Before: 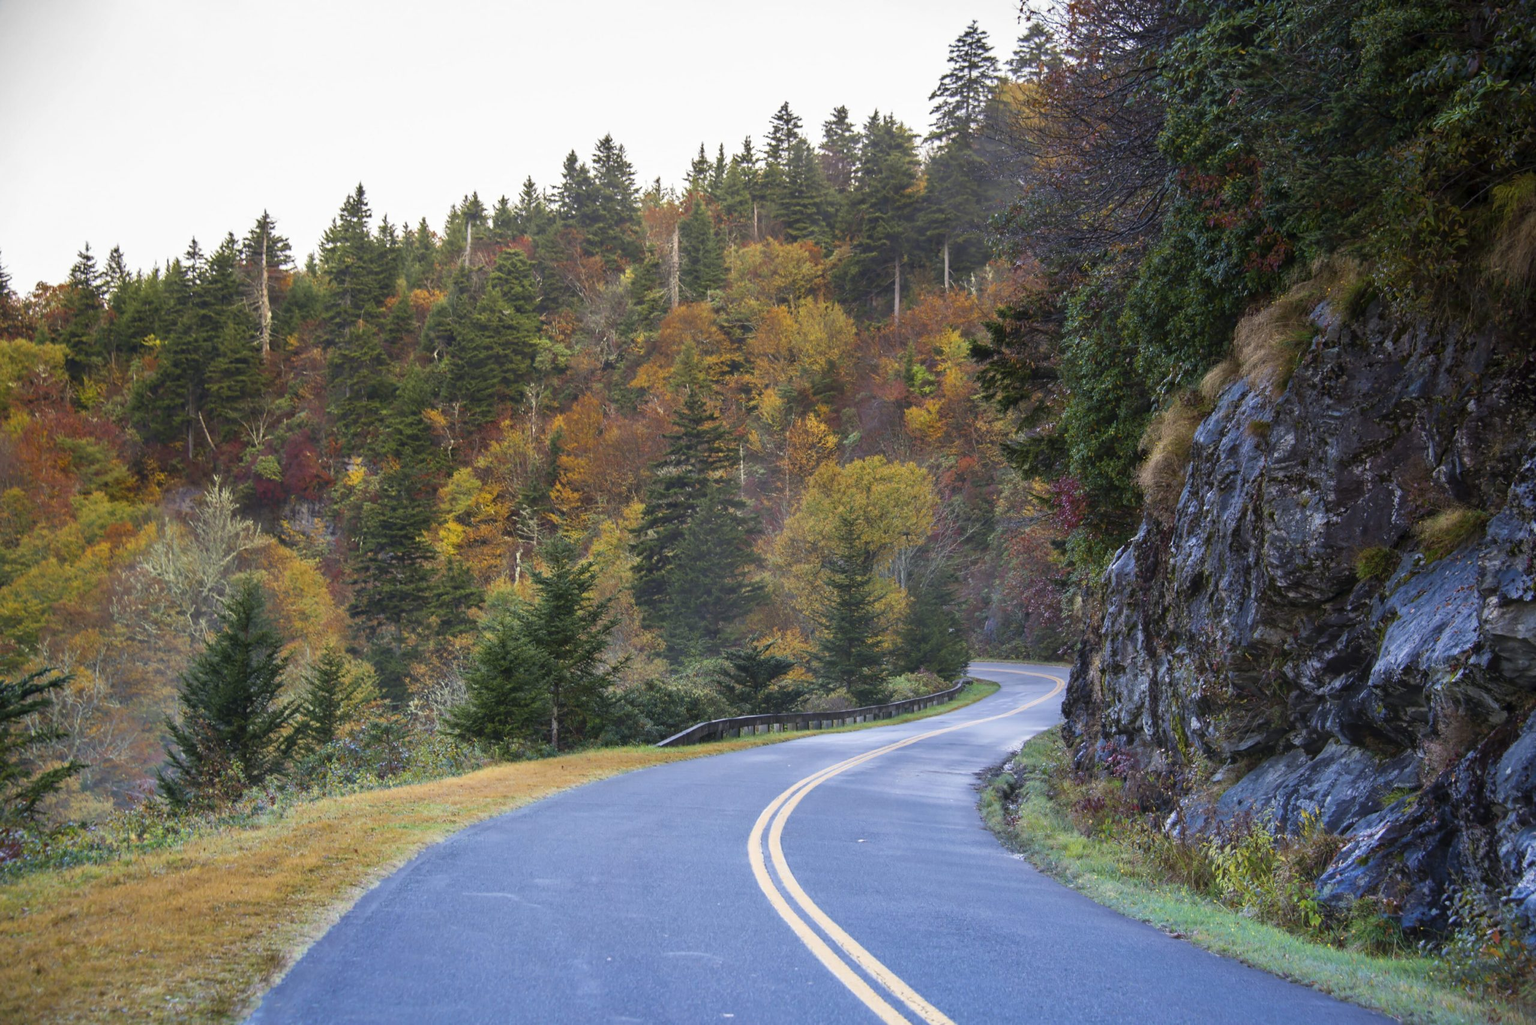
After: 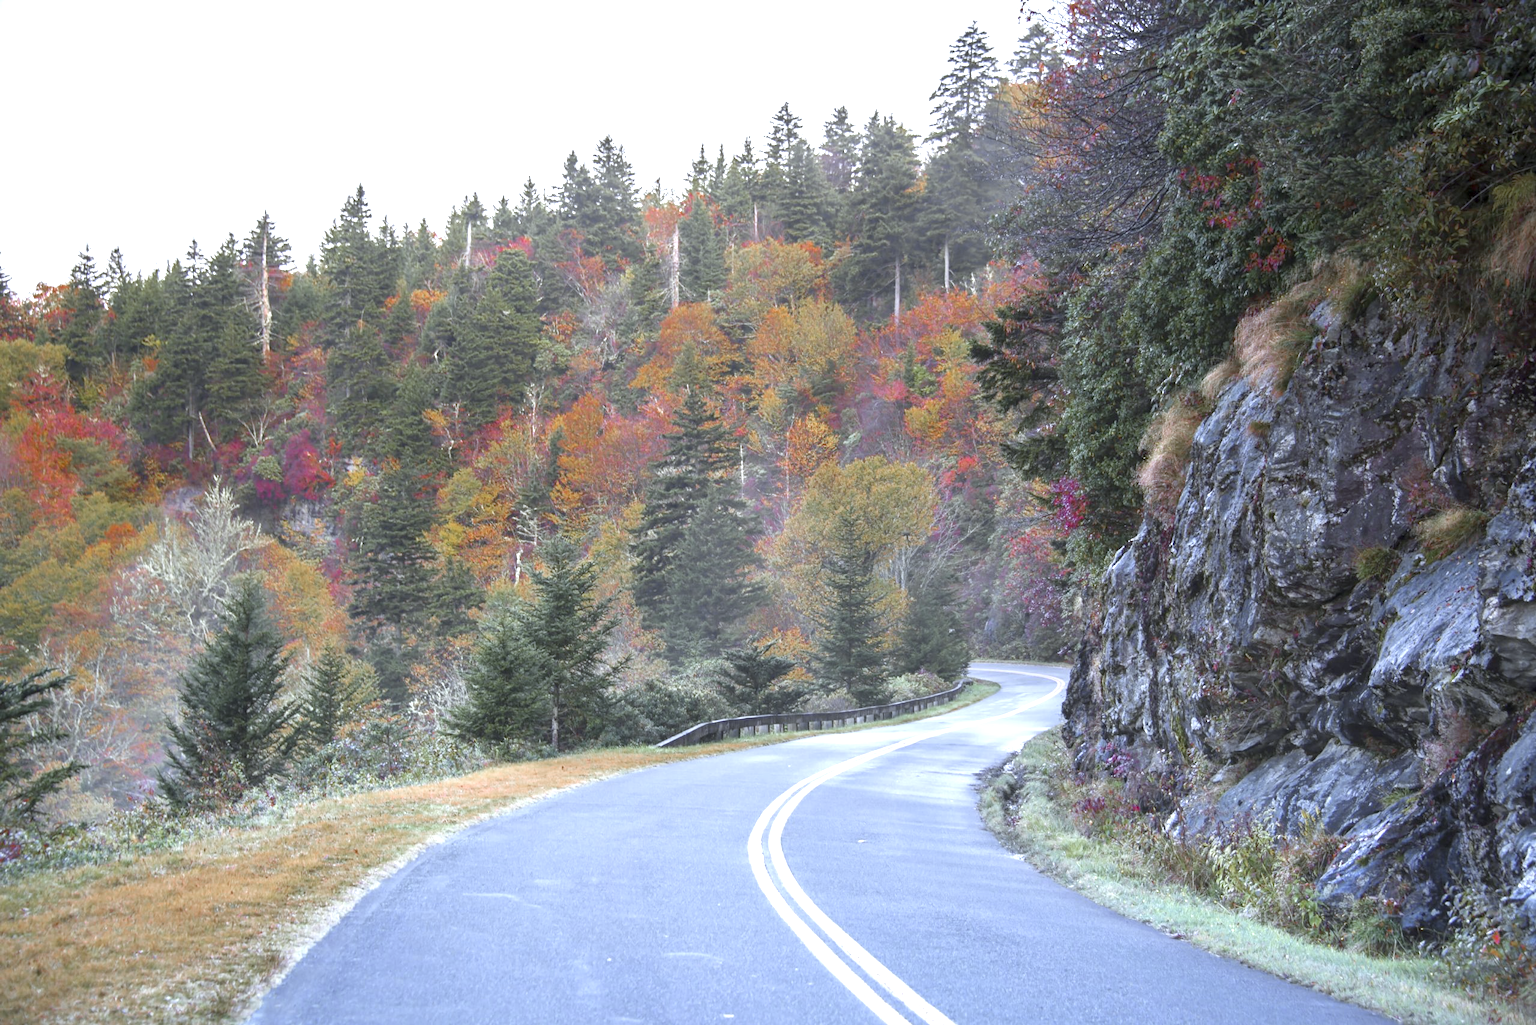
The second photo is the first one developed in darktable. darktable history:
exposure: exposure 1 EV, compensate highlight preservation false
color correction: highlights a* -2.24, highlights b* -18.1
levels: levels [0, 0.478, 1]
color zones: curves: ch0 [(0, 0.48) (0.209, 0.398) (0.305, 0.332) (0.429, 0.493) (0.571, 0.5) (0.714, 0.5) (0.857, 0.5) (1, 0.48)]; ch1 [(0, 0.736) (0.143, 0.625) (0.225, 0.371) (0.429, 0.256) (0.571, 0.241) (0.714, 0.213) (0.857, 0.48) (1, 0.736)]; ch2 [(0, 0.448) (0.143, 0.498) (0.286, 0.5) (0.429, 0.5) (0.571, 0.5) (0.714, 0.5) (0.857, 0.5) (1, 0.448)]
